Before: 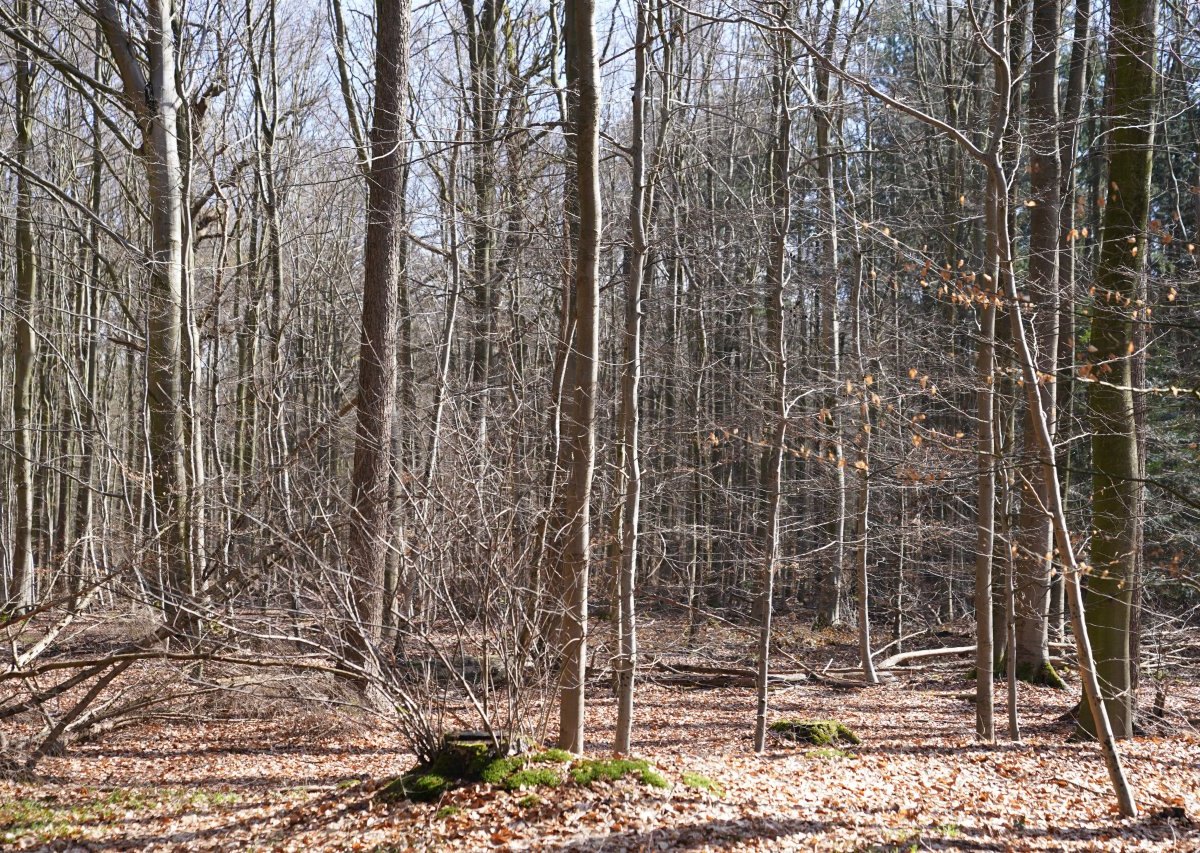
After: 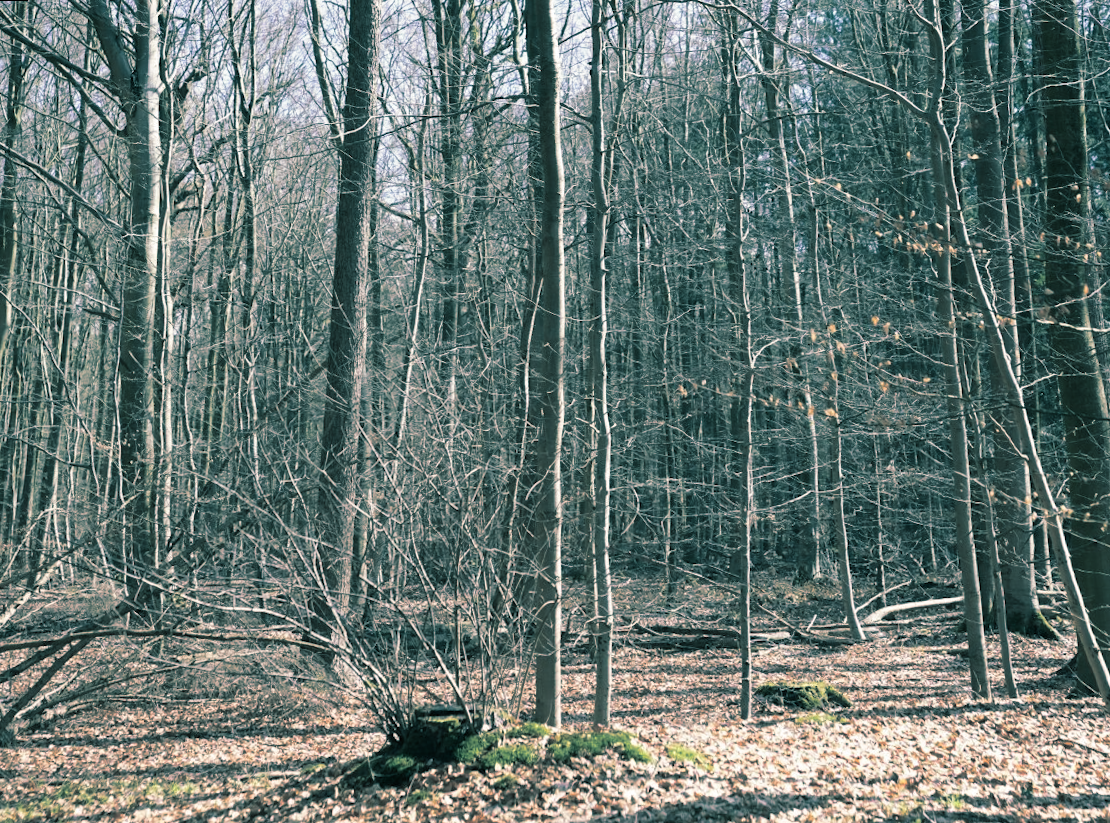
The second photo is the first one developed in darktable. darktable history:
tone equalizer: on, module defaults
rotate and perspective: rotation -1.68°, lens shift (vertical) -0.146, crop left 0.049, crop right 0.912, crop top 0.032, crop bottom 0.96
split-toning: shadows › hue 186.43°, highlights › hue 49.29°, compress 30.29%
